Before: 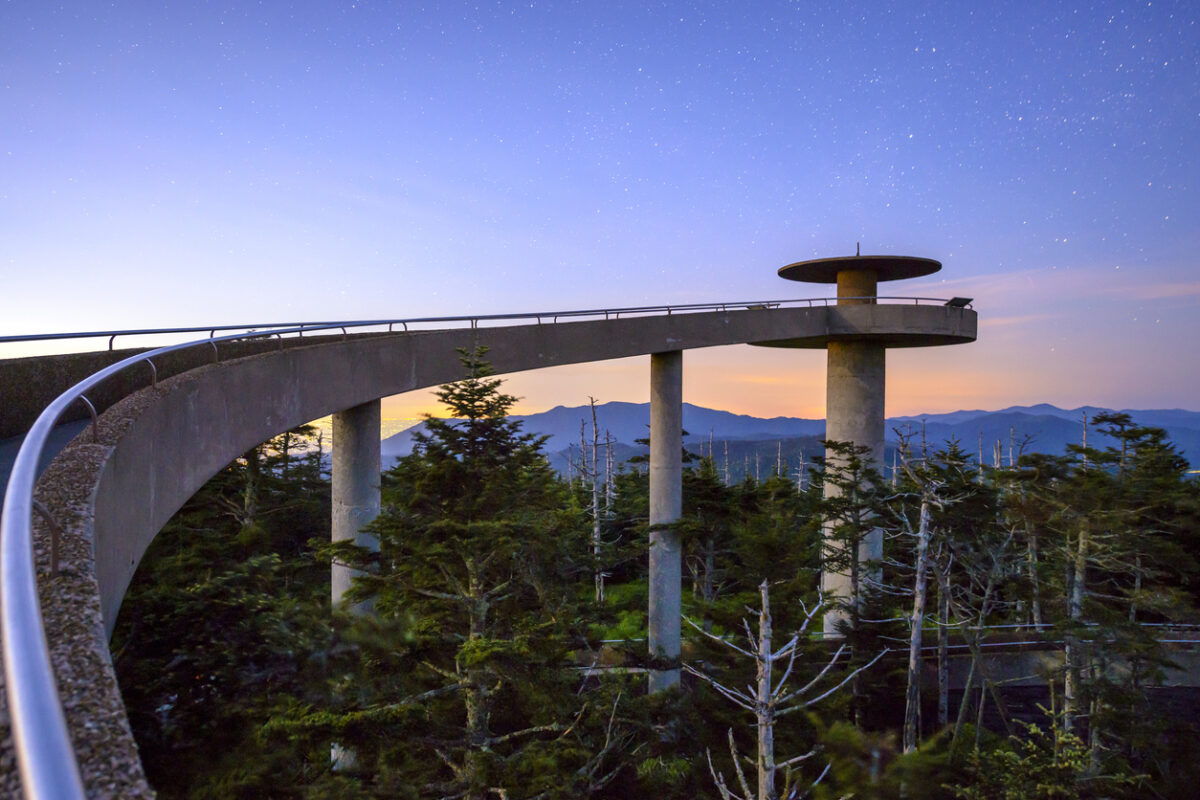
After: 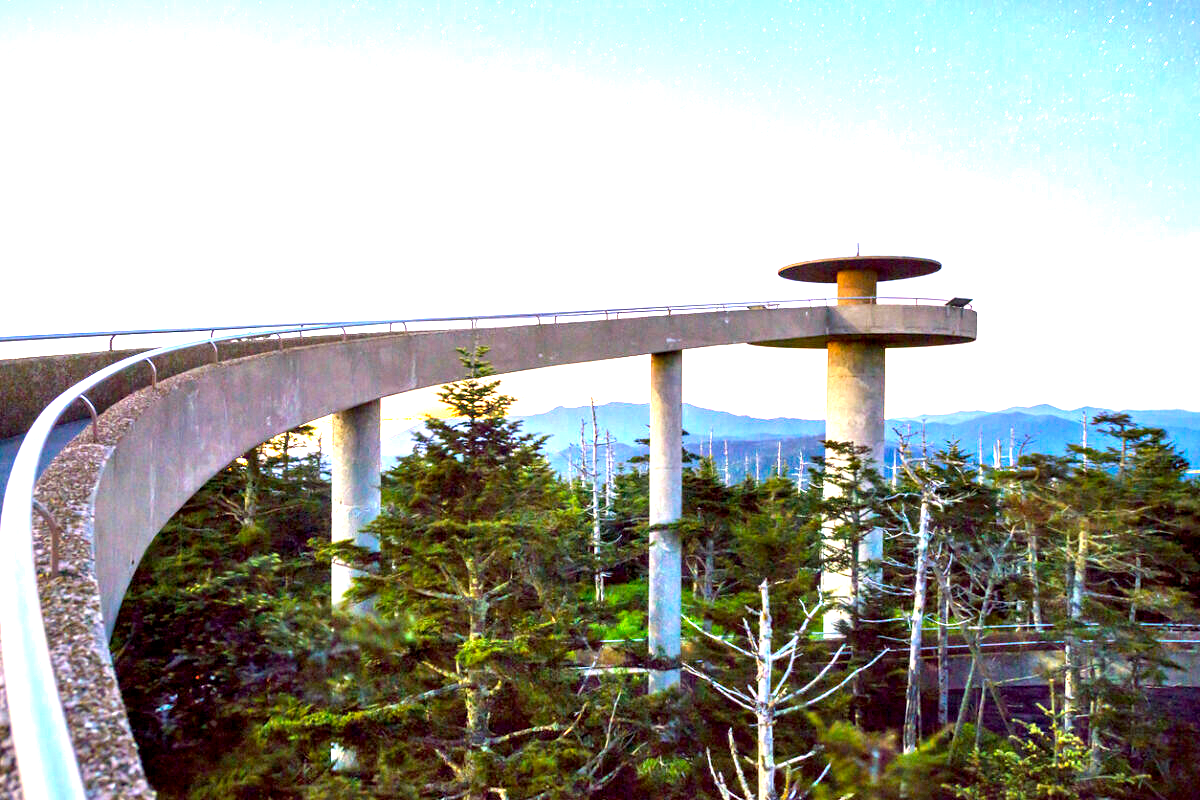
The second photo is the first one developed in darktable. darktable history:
color correction: highlights a* -4.5, highlights b* 6.54
exposure: black level correction 0.001, exposure 2.527 EV, compensate highlight preservation false
